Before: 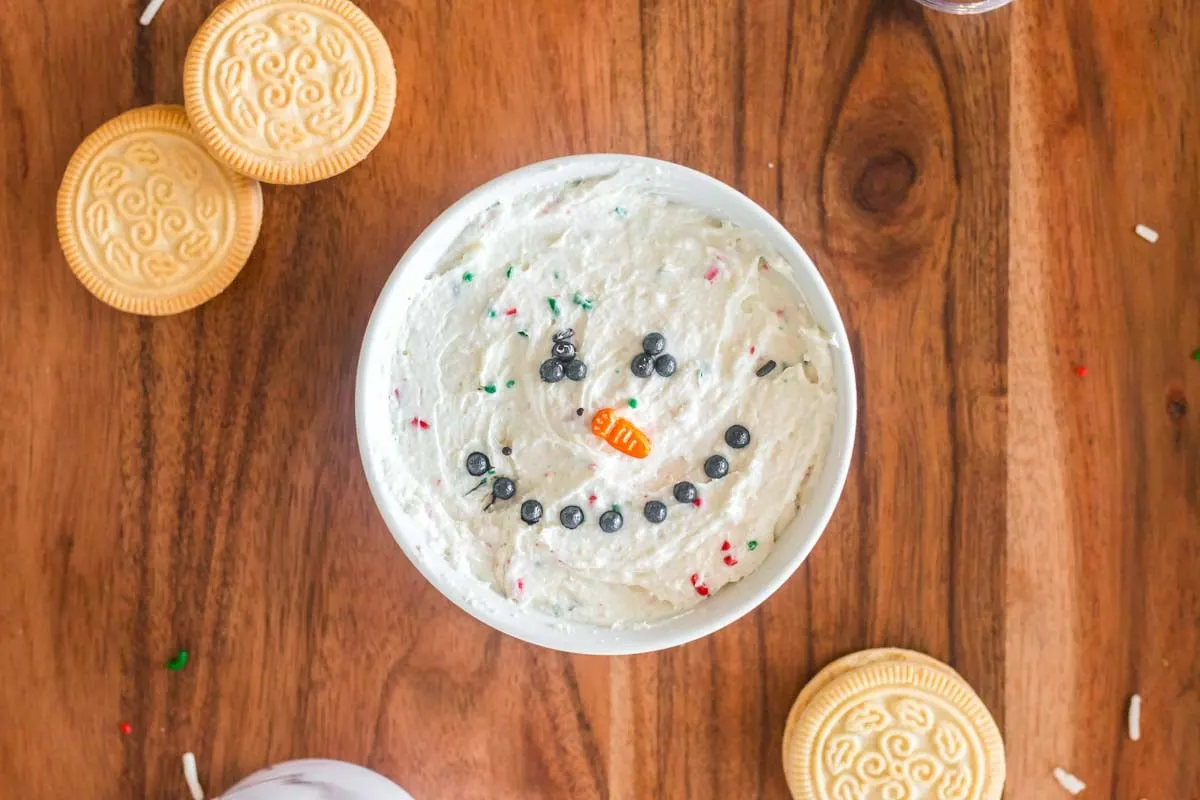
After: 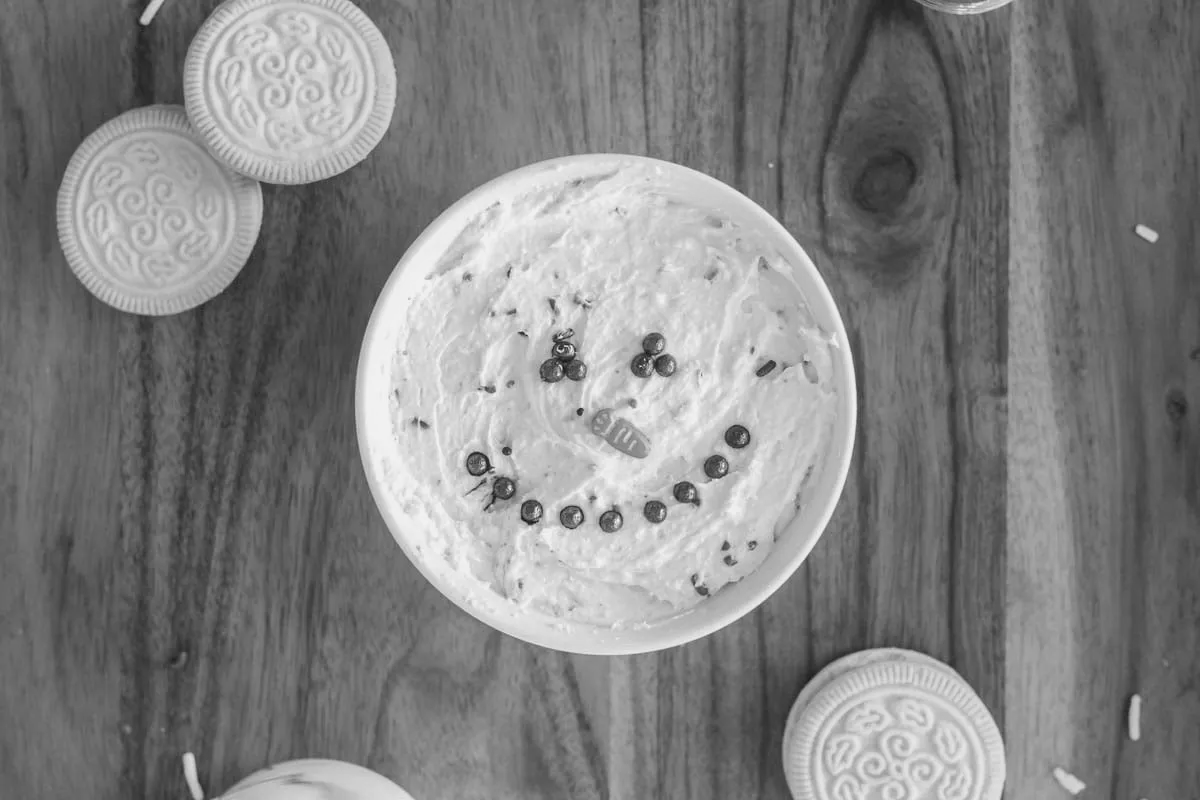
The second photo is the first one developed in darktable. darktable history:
monochrome: a 14.95, b -89.96
white balance: red 1, blue 1
